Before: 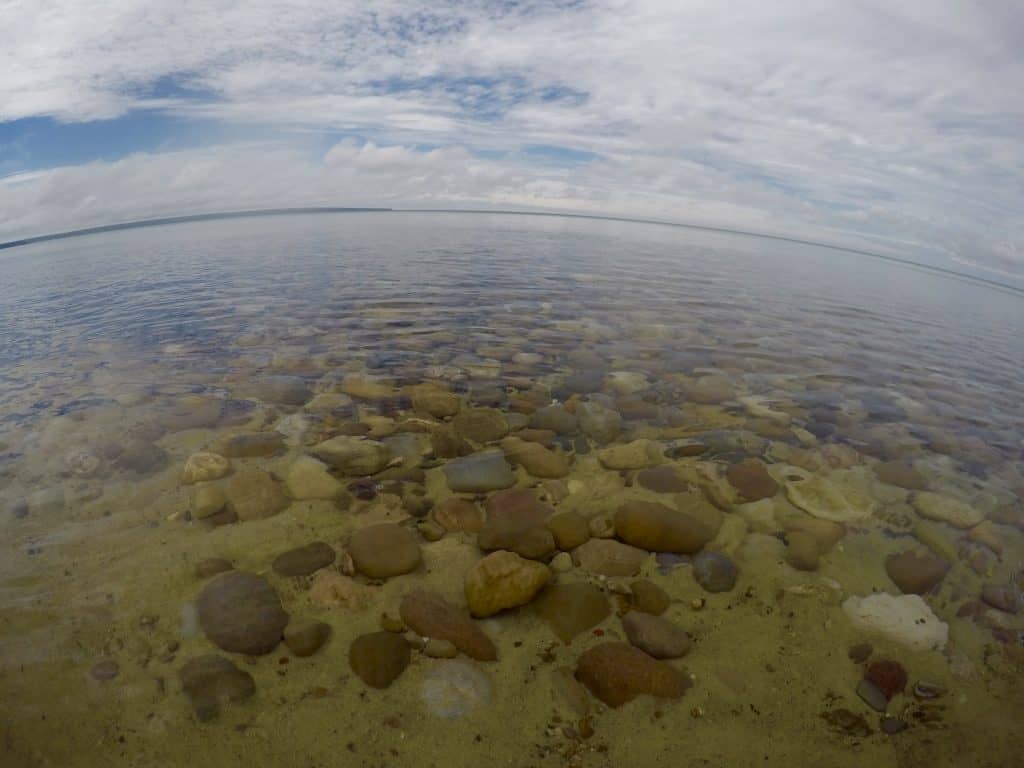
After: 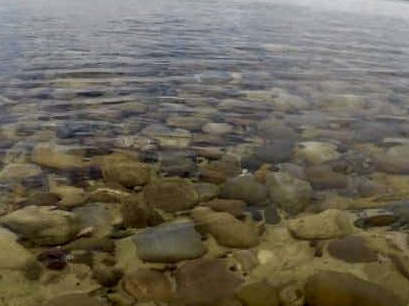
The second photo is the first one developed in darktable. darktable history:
local contrast: detail 160%
crop: left 30.306%, top 30.032%, right 29.738%, bottom 30.007%
shadows and highlights: shadows -12.44, white point adjustment 4.16, highlights 27.14
